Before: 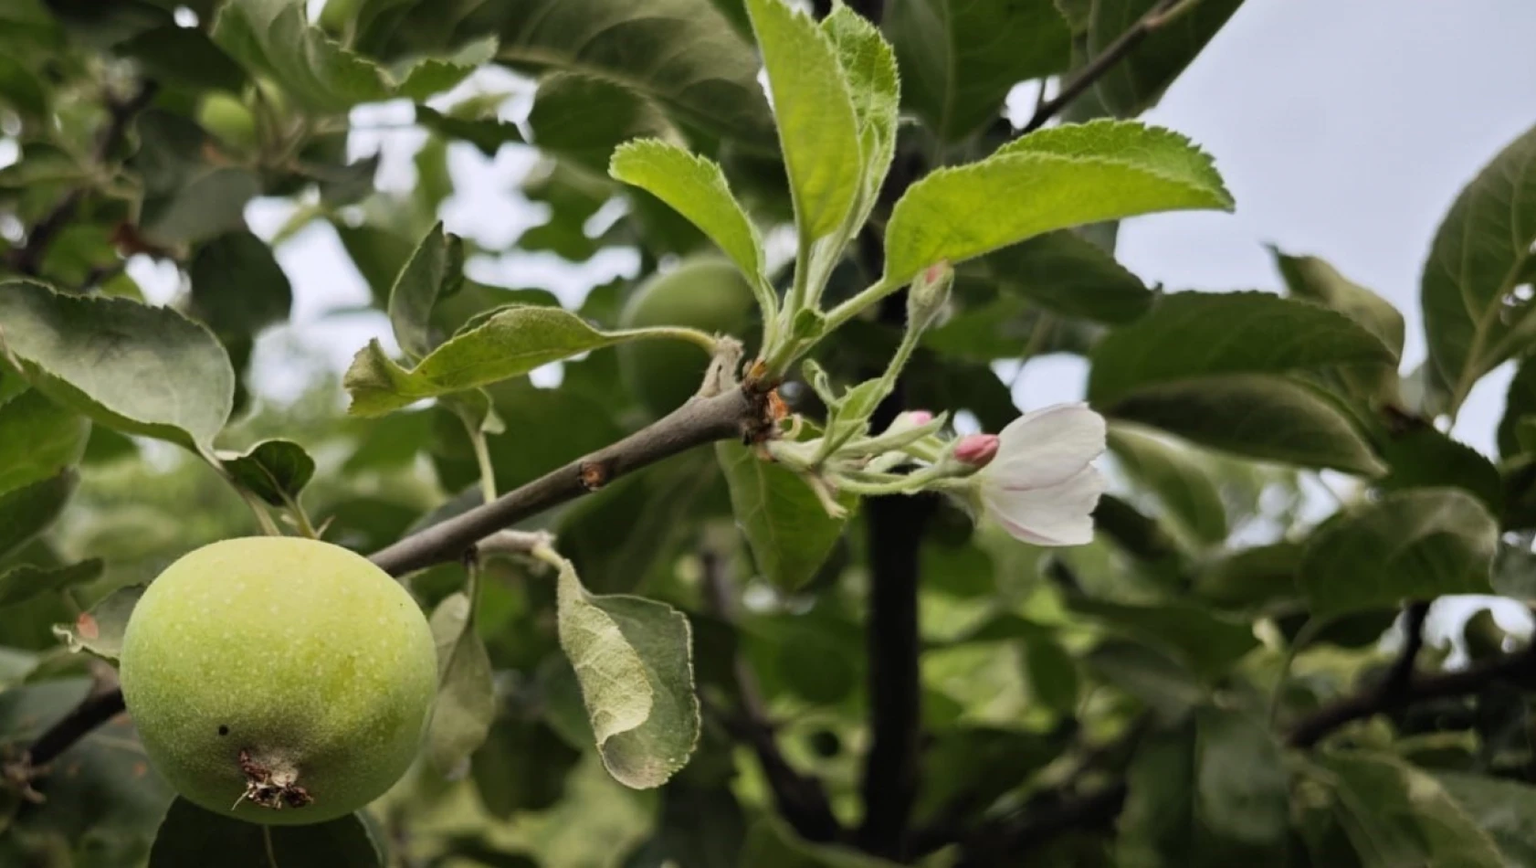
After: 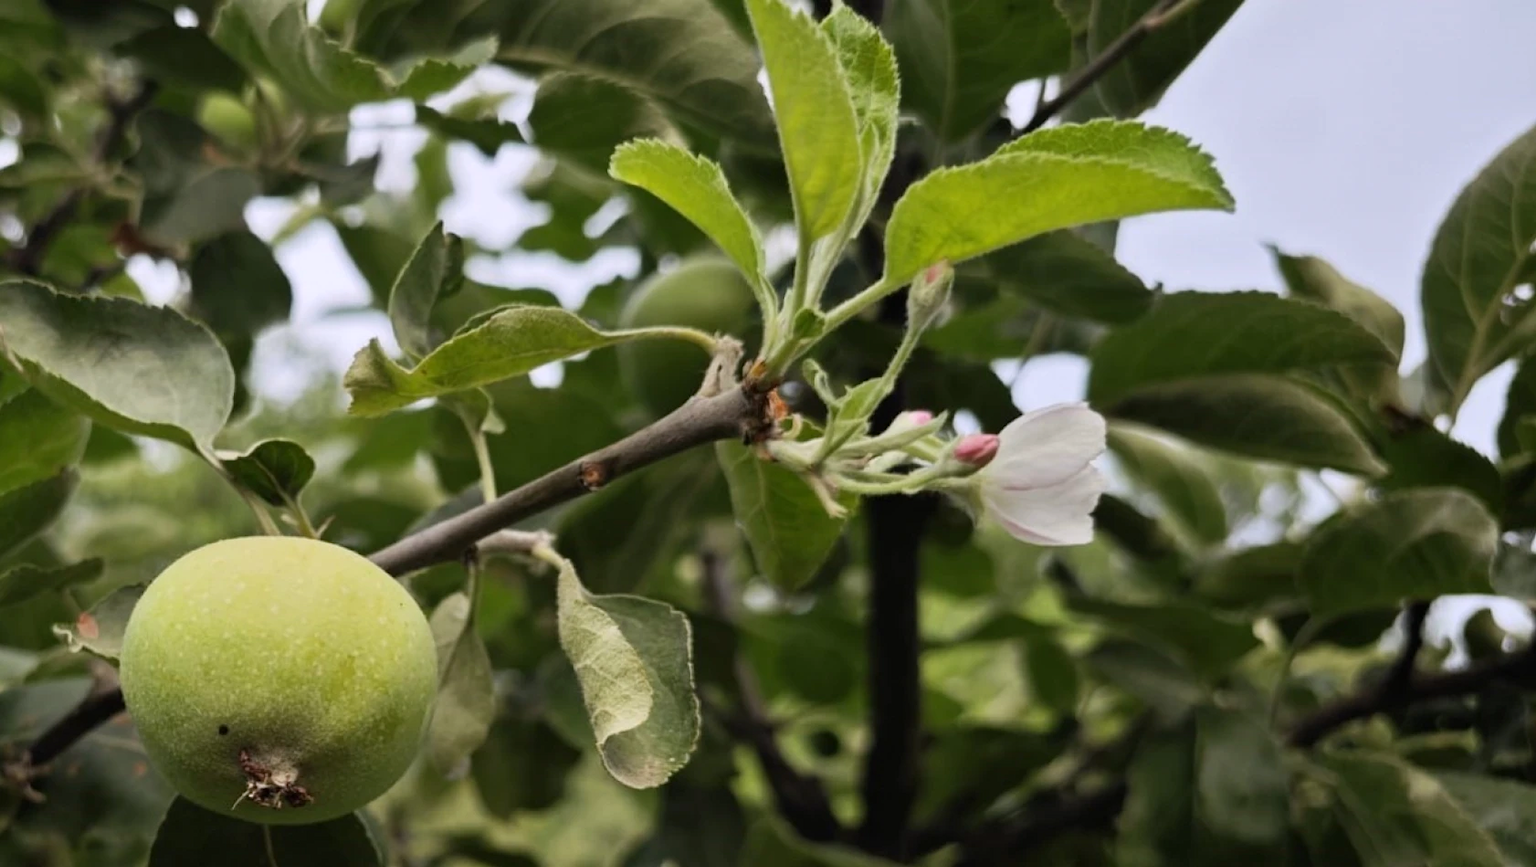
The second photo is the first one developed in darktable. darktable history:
white balance: red 1.009, blue 1.027
contrast brightness saturation: contrast 0.05
